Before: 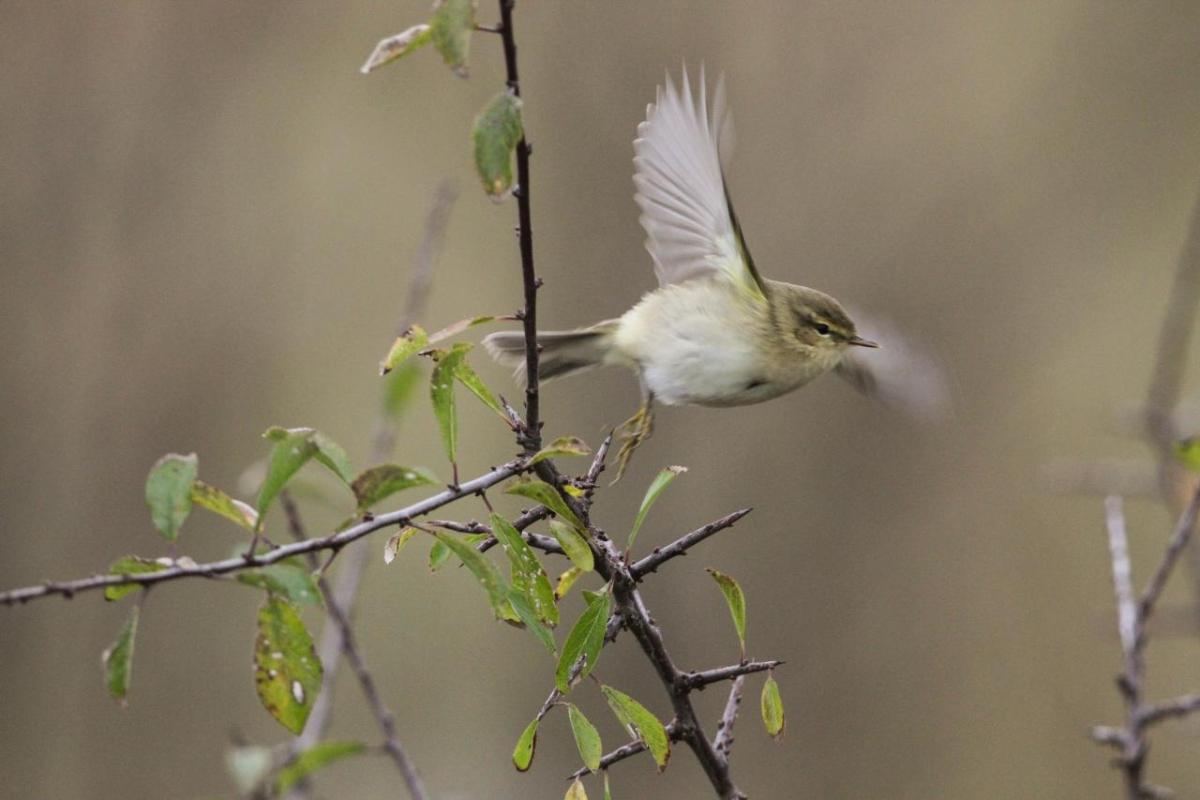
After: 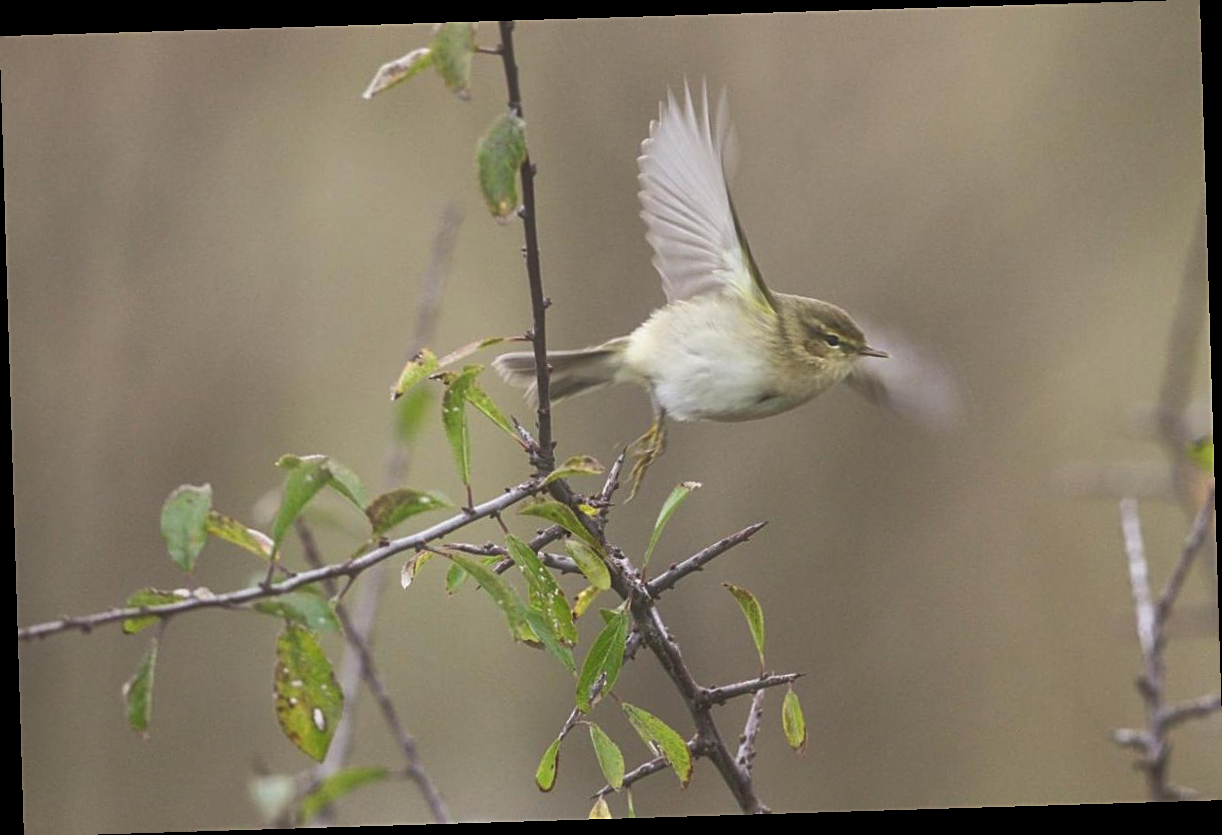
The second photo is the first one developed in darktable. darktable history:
exposure: exposure 0.15 EV, compensate highlight preservation false
haze removal: strength -0.1, adaptive false
sharpen: on, module defaults
rgb curve: curves: ch0 [(0, 0) (0.072, 0.166) (0.217, 0.293) (0.414, 0.42) (1, 1)], compensate middle gray true, preserve colors basic power
color balance rgb: on, module defaults
white balance: emerald 1
rotate and perspective: rotation -1.75°, automatic cropping off
